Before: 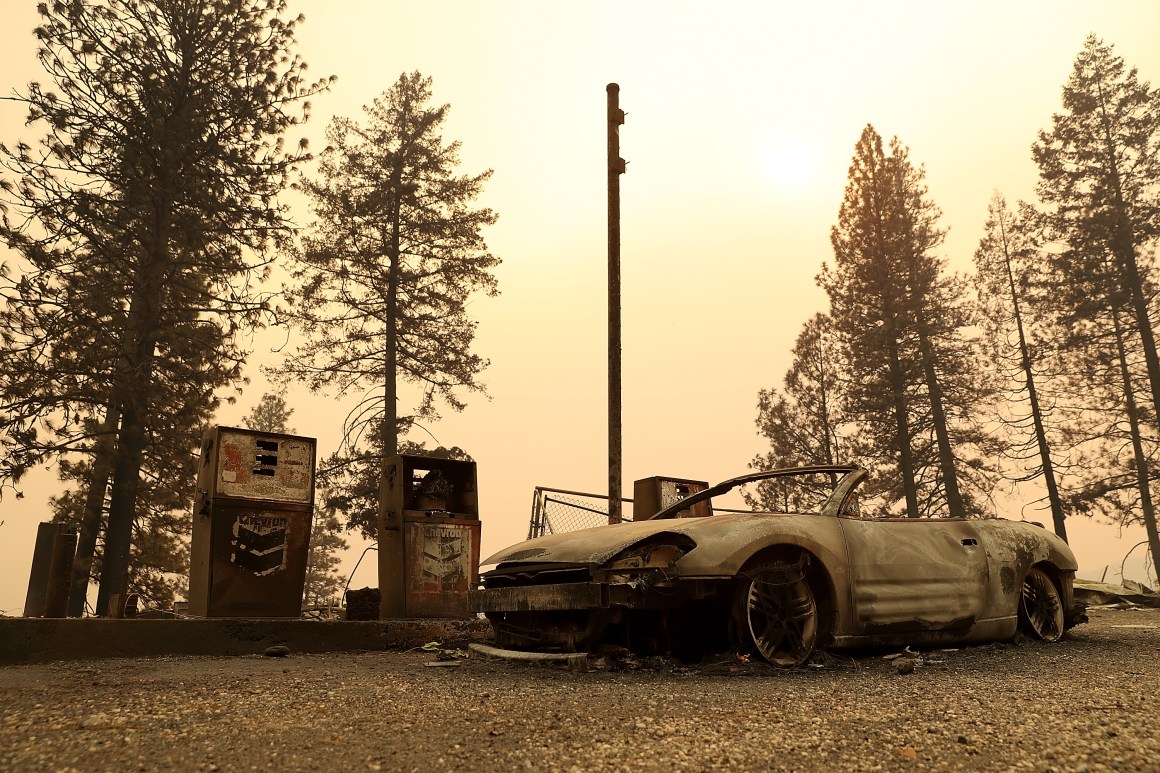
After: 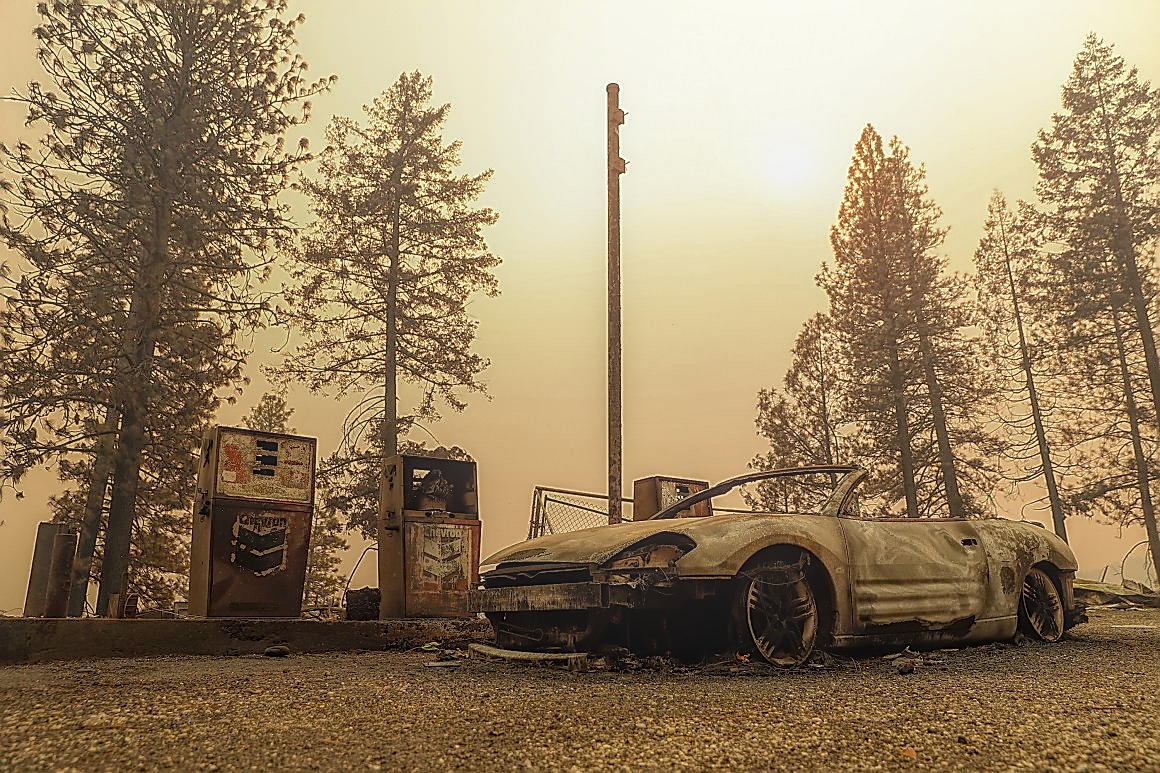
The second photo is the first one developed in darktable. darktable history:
sharpen: radius 1.4, amount 1.25, threshold 0.7
local contrast: highlights 20%, shadows 30%, detail 200%, midtone range 0.2
exposure: black level correction 0.001, compensate highlight preservation false
